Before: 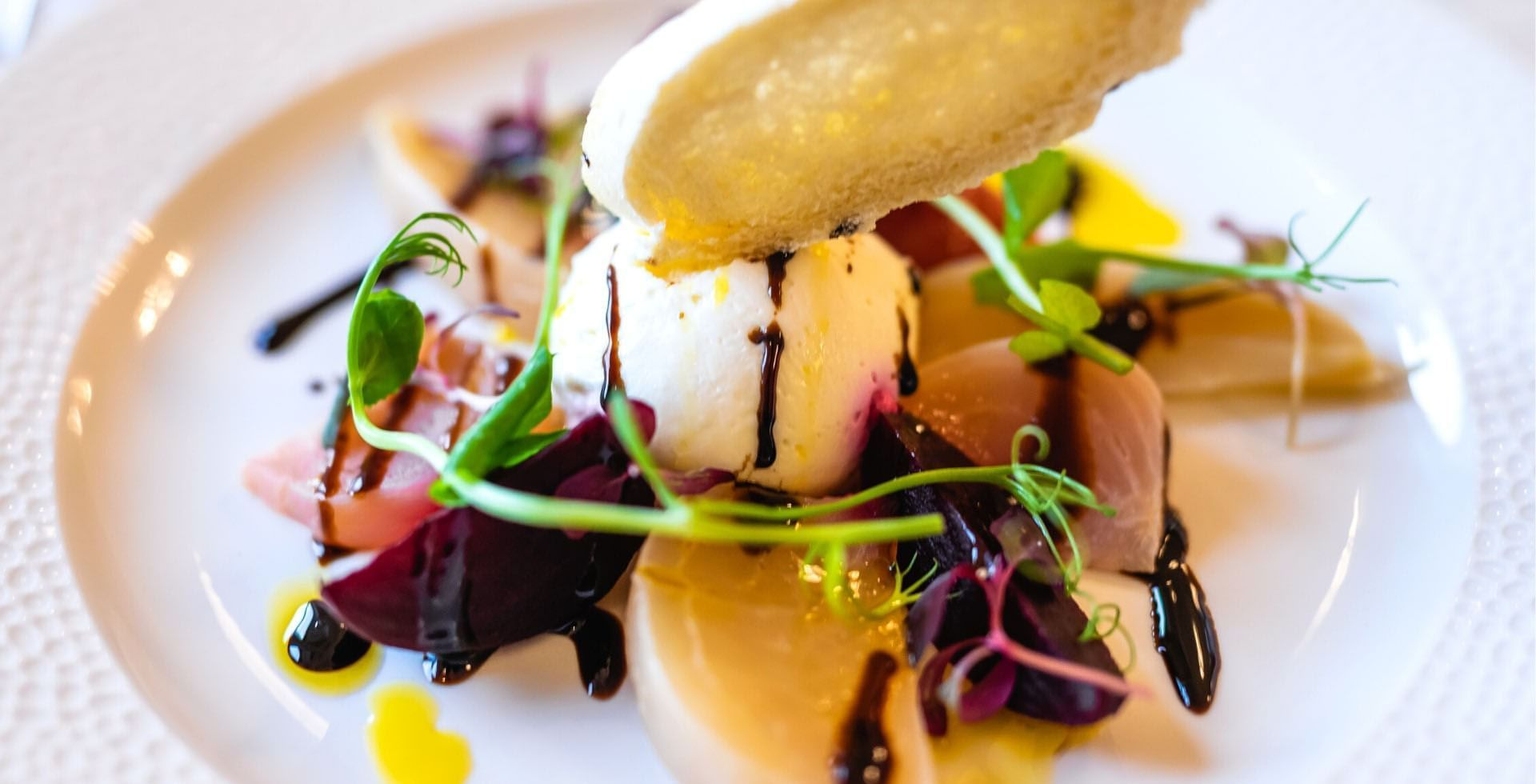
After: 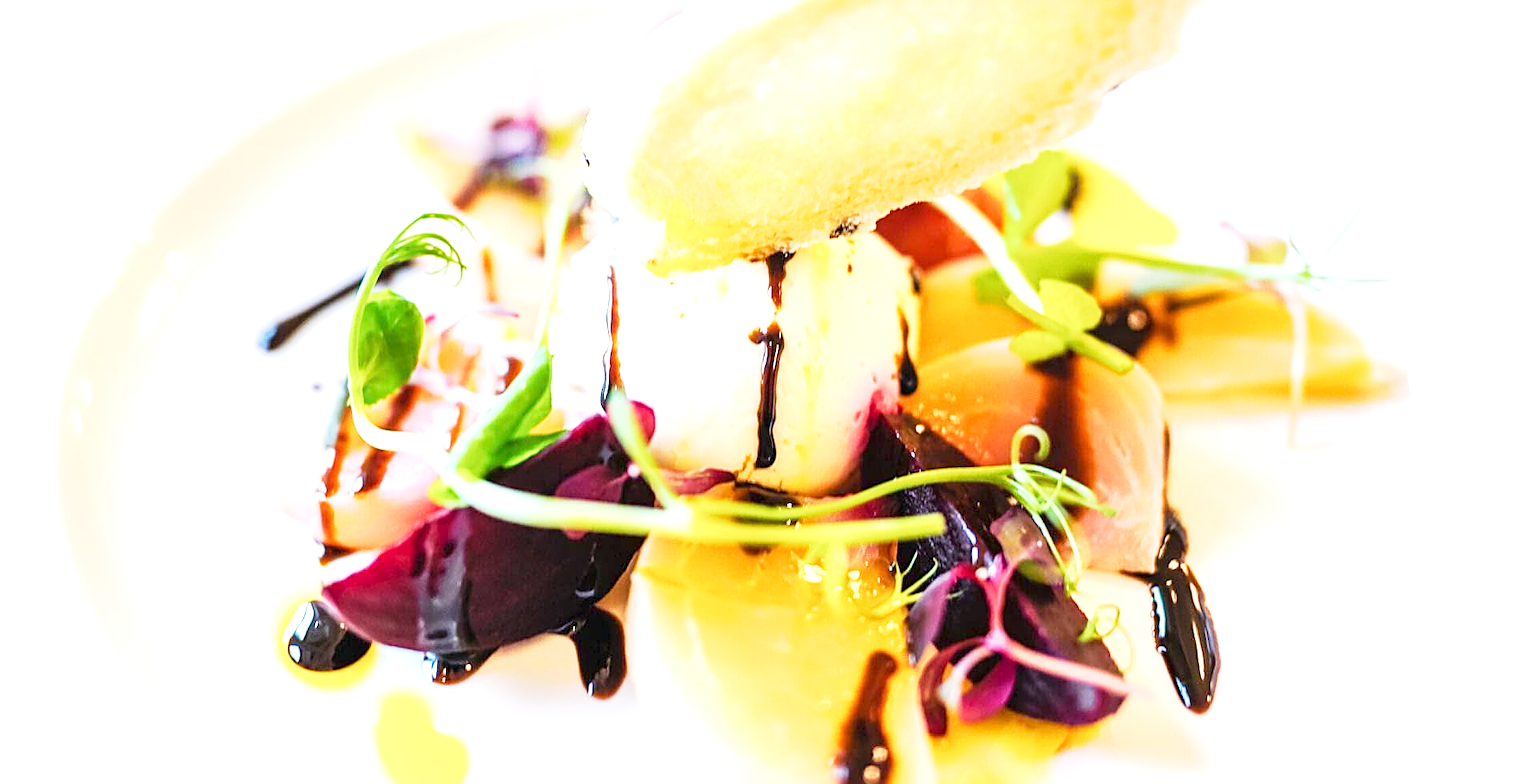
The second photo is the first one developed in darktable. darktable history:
exposure: black level correction 0.001, exposure 1.721 EV, compensate exposure bias true, compensate highlight preservation false
base curve: curves: ch0 [(0, 0) (0.088, 0.125) (0.176, 0.251) (0.354, 0.501) (0.613, 0.749) (1, 0.877)], preserve colors none
sharpen: on, module defaults
